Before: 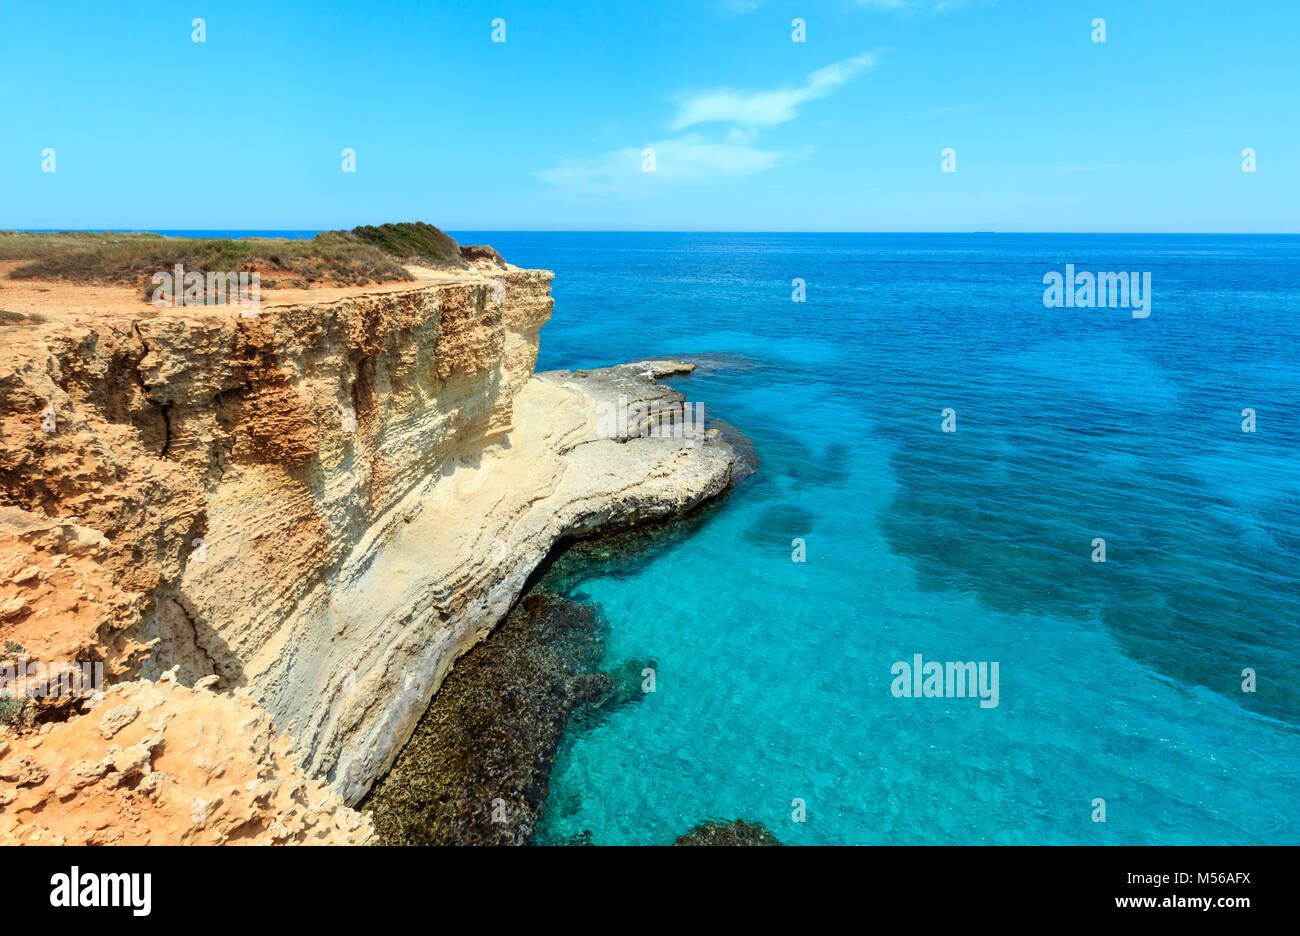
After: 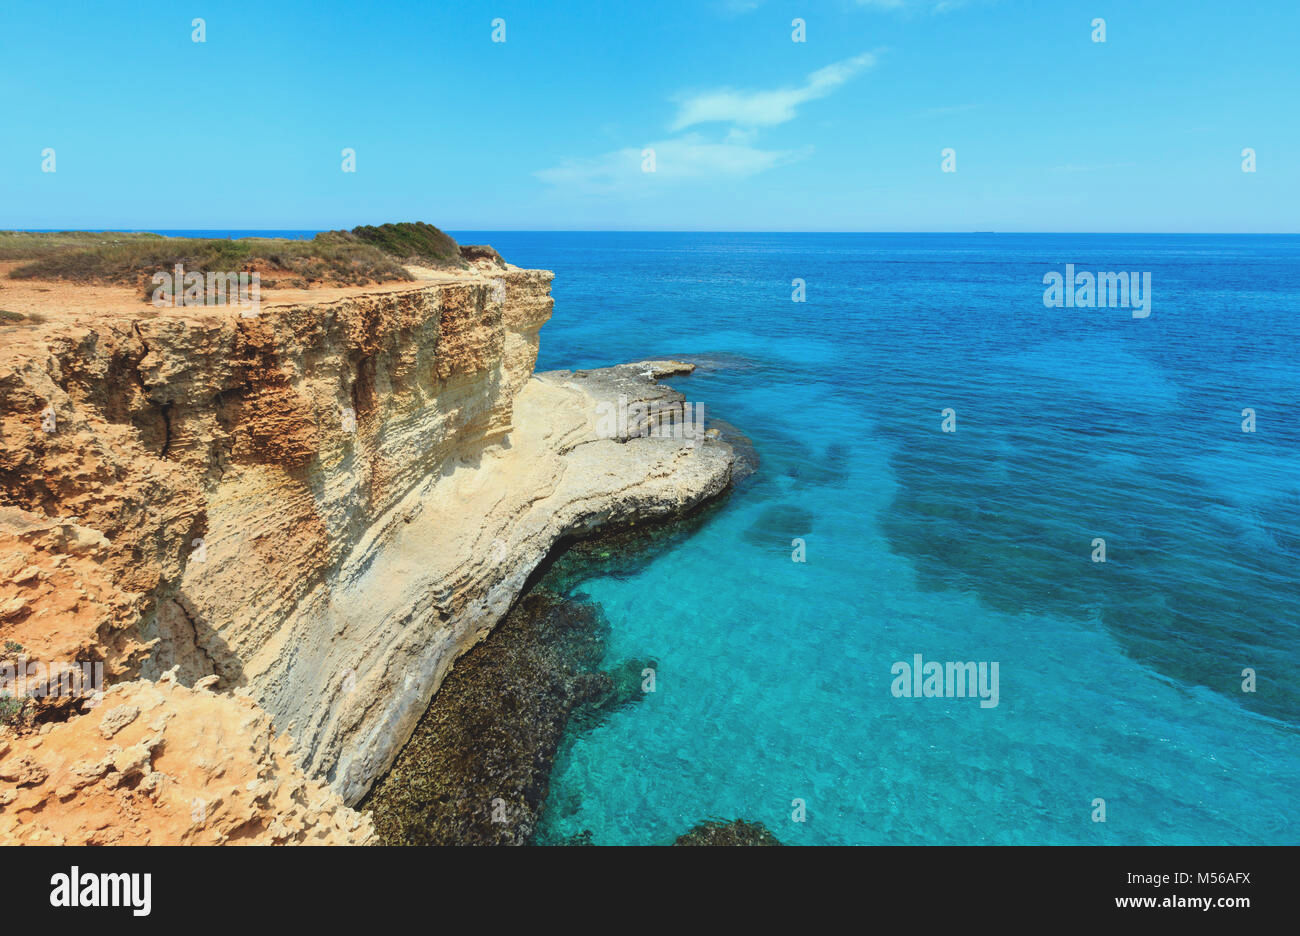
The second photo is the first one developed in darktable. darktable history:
exposure: black level correction -0.014, exposure -0.196 EV, compensate exposure bias true, compensate highlight preservation false
